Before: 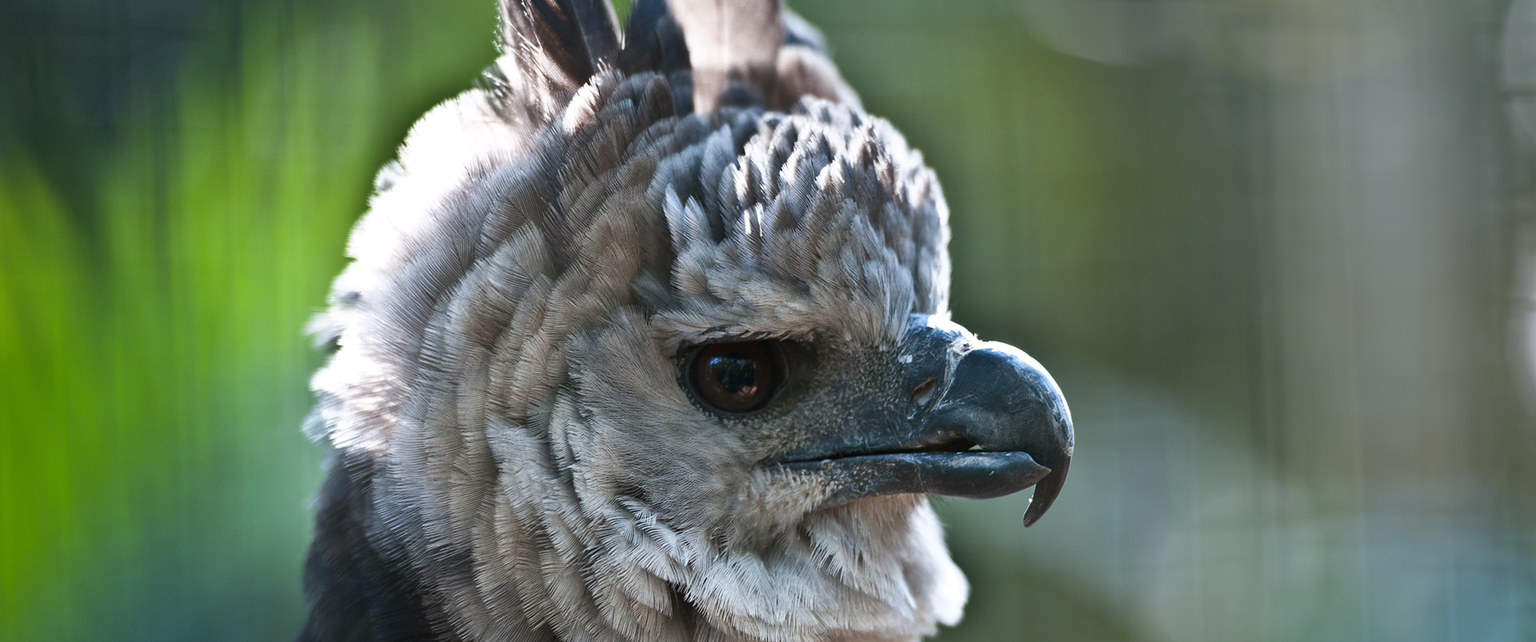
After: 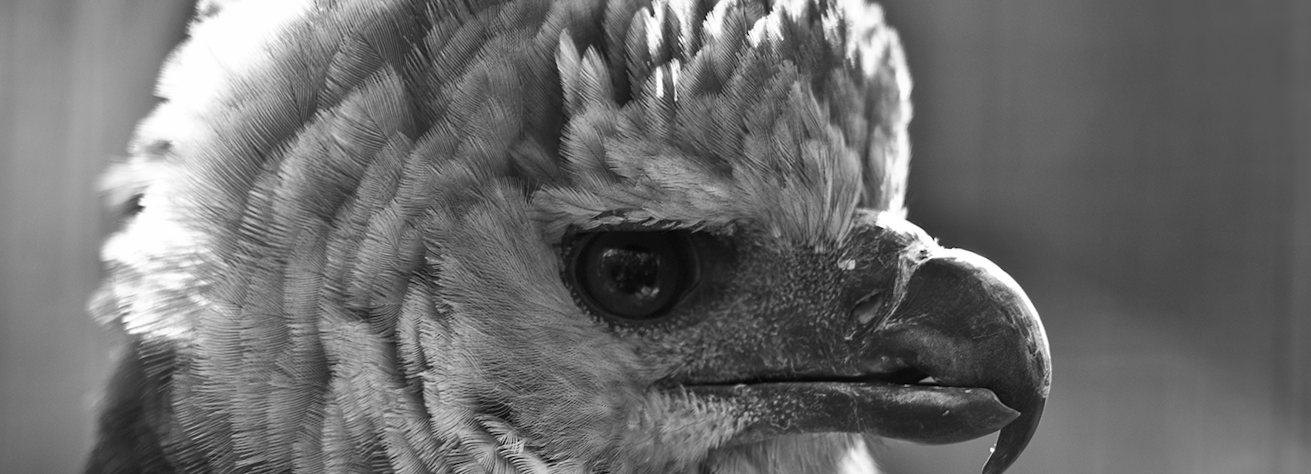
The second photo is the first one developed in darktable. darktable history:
color calibration: output gray [0.714, 0.278, 0, 0], illuminant same as pipeline (D50), adaptation none (bypass)
crop and rotate: angle -3.37°, left 9.79%, top 20.73%, right 12.42%, bottom 11.82%
tone equalizer: on, module defaults
